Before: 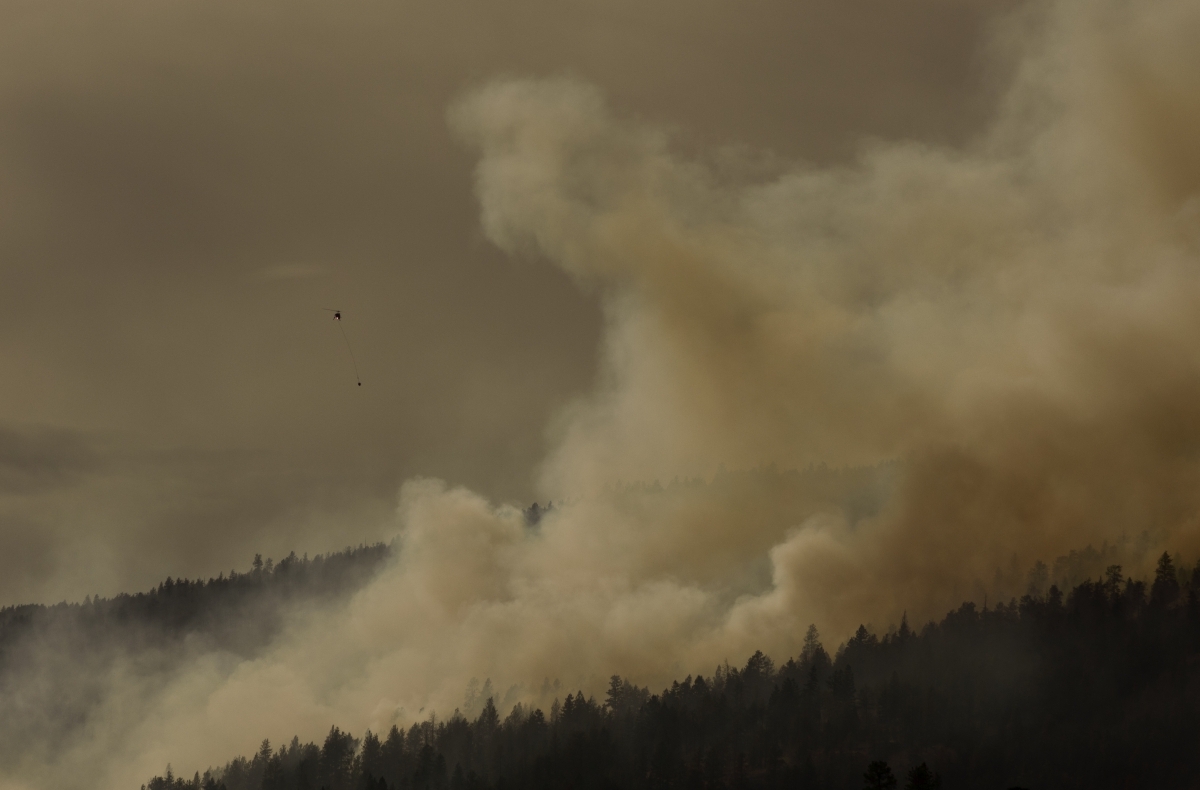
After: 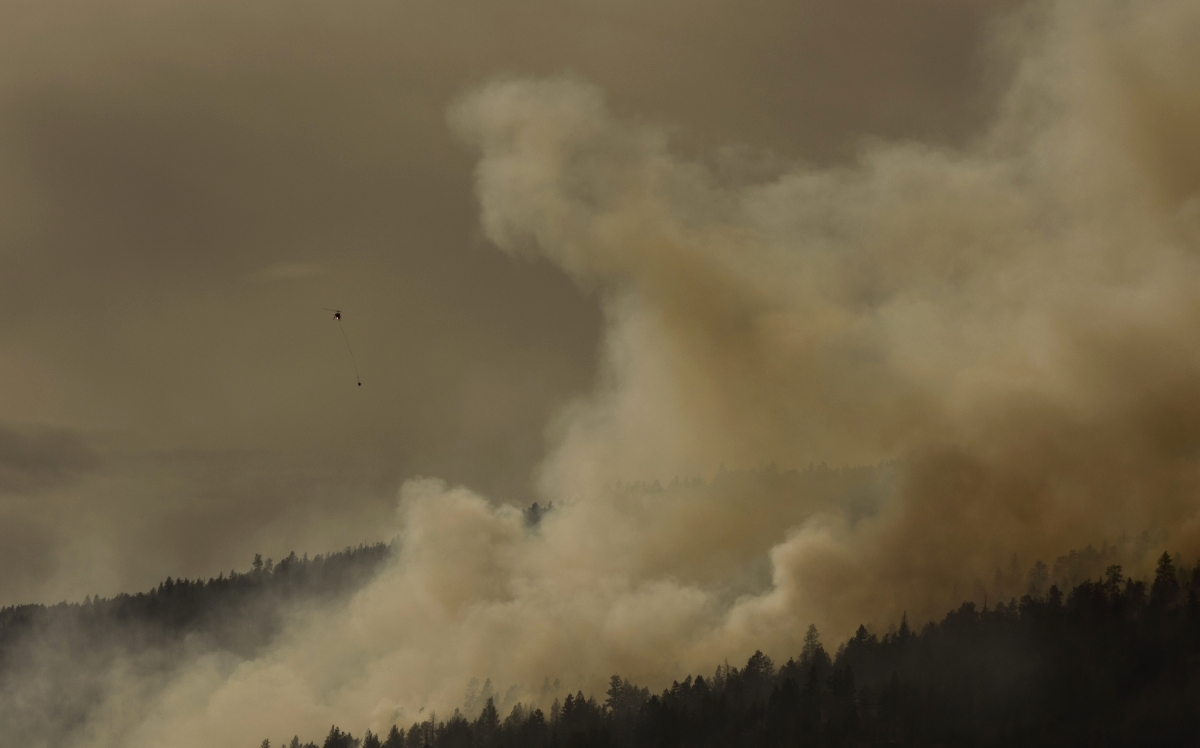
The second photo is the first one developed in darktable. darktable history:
contrast brightness saturation: contrast 0.101, brightness 0.023, saturation 0.02
crop and rotate: top 0.005%, bottom 5.19%
